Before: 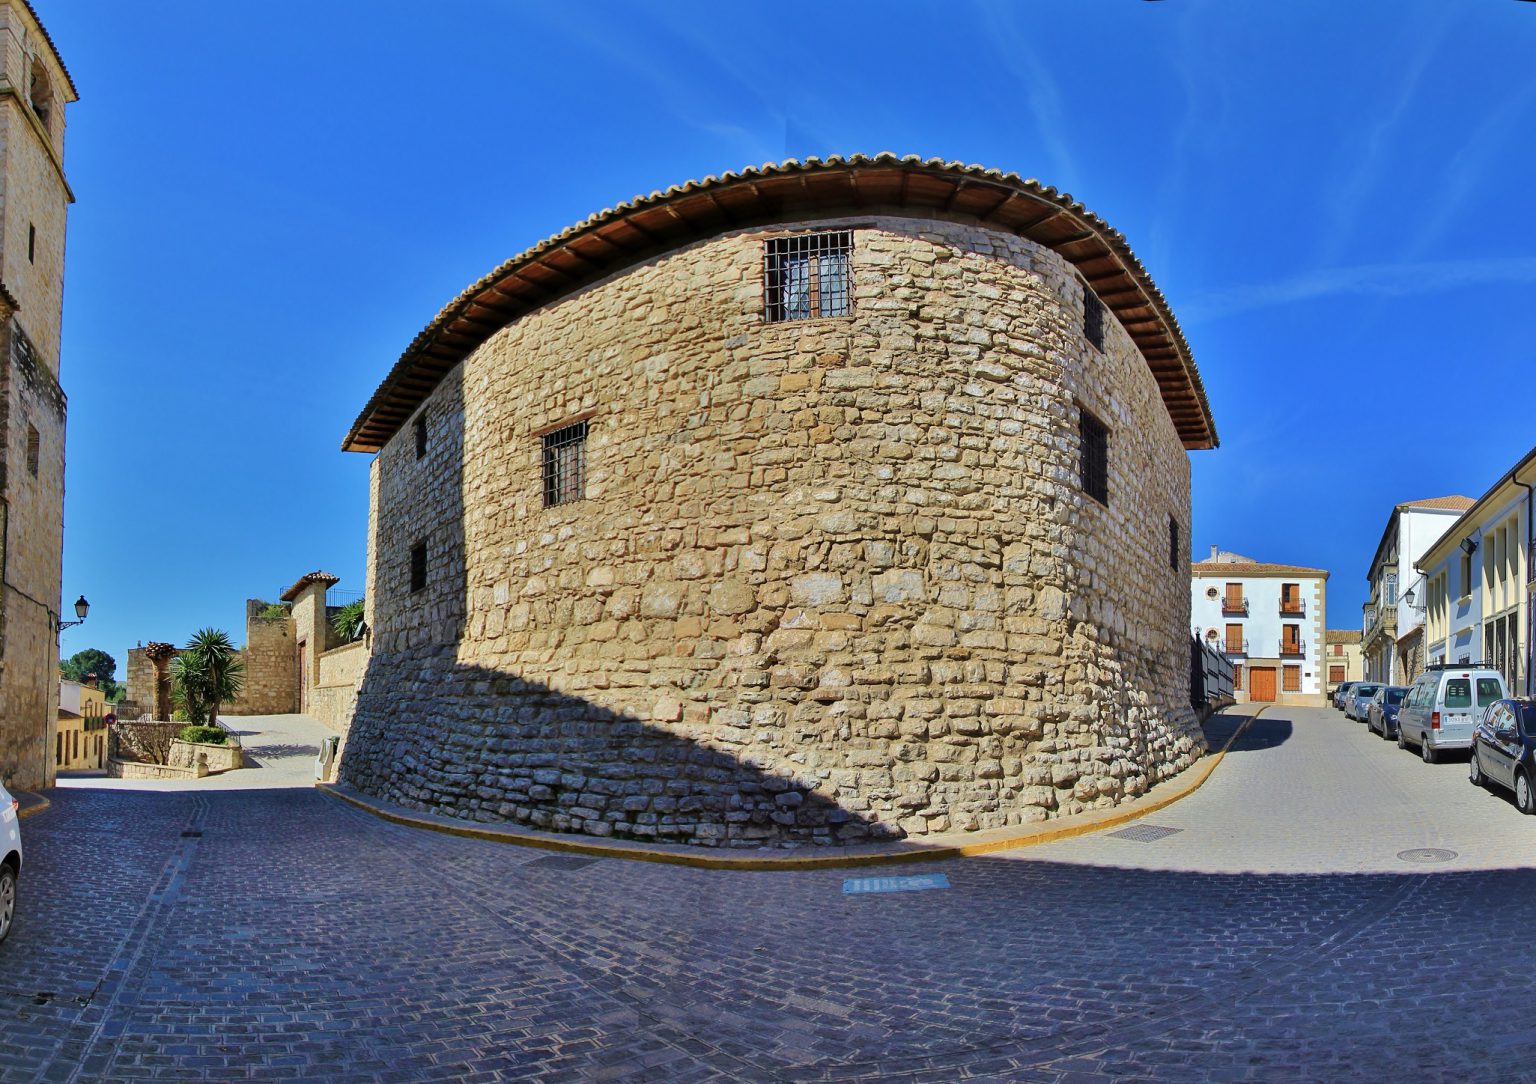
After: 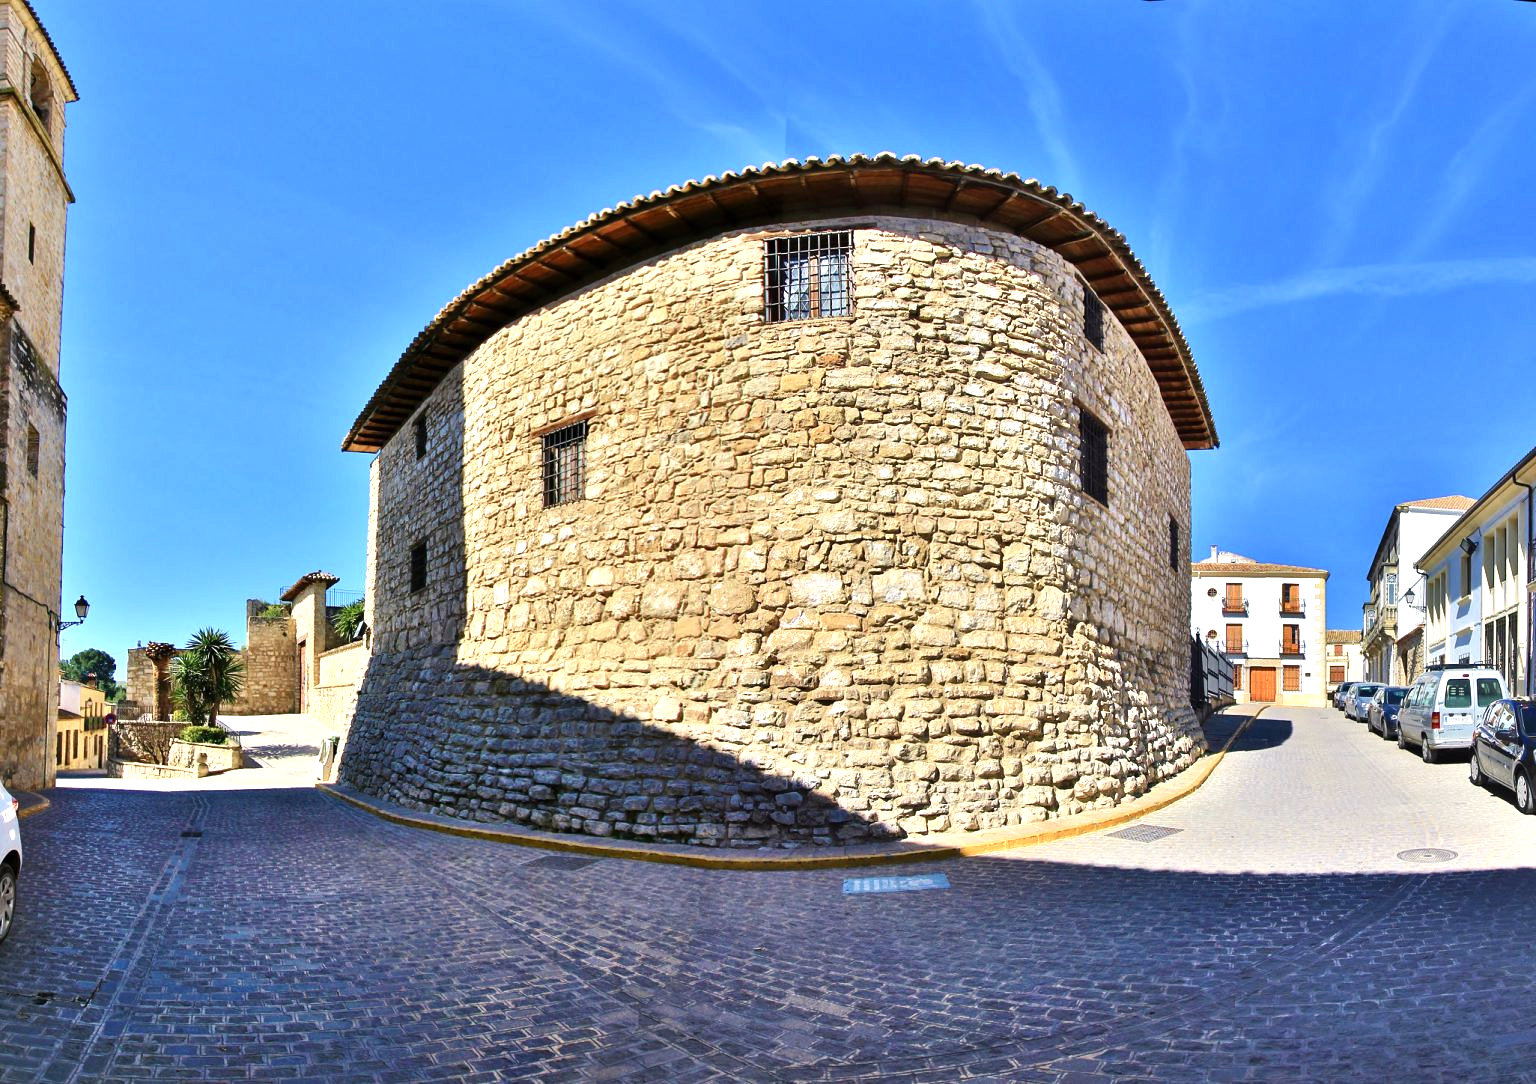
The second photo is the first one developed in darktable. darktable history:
exposure: black level correction 0, exposure 0.699 EV, compensate highlight preservation false
color balance rgb: highlights gain › chroma 1.424%, highlights gain › hue 51.26°, perceptual saturation grading › global saturation 0.806%, perceptual saturation grading › highlights -14.911%, perceptual saturation grading › shadows 26.15%, perceptual brilliance grading › global brilliance -17.612%, perceptual brilliance grading › highlights 28.208%, global vibrance 2.216%
